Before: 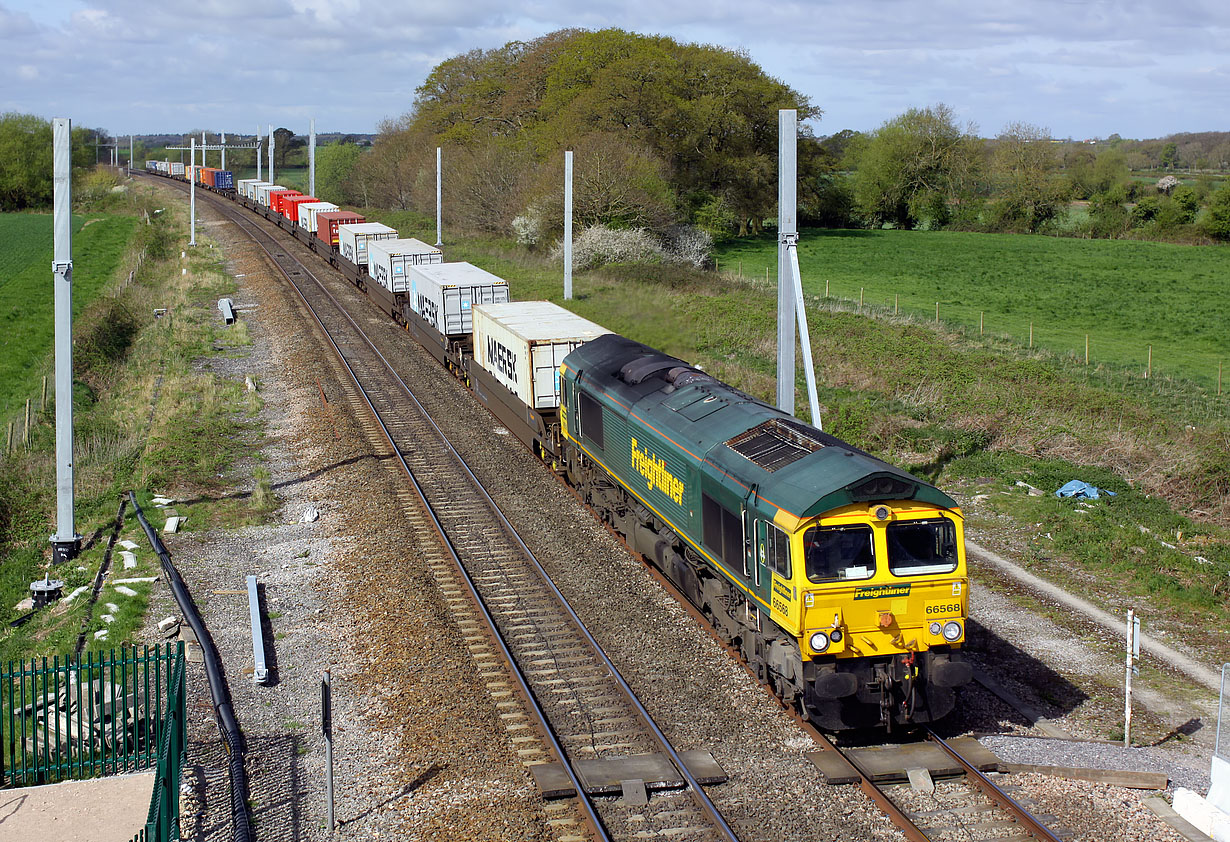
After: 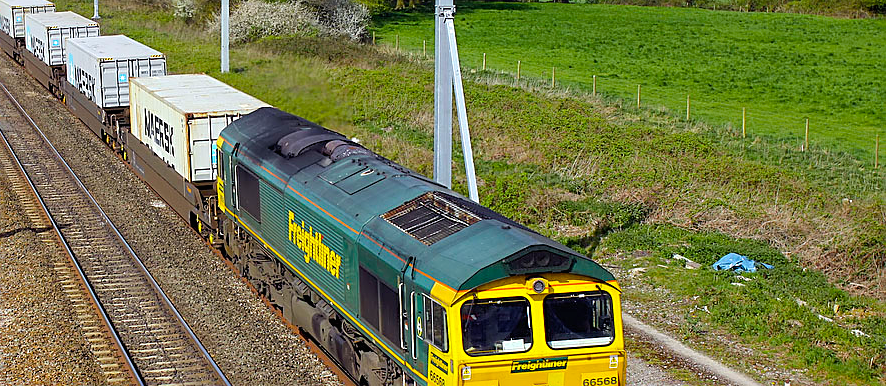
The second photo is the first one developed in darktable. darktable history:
local contrast: mode bilateral grid, contrast 100, coarseness 100, detail 91%, midtone range 0.2
sharpen: on, module defaults
color balance rgb: perceptual saturation grading › global saturation 25%, perceptual brilliance grading › mid-tones 10%, perceptual brilliance grading › shadows 15%, global vibrance 20%
crop and rotate: left 27.938%, top 27.046%, bottom 27.046%
exposure: compensate highlight preservation false
